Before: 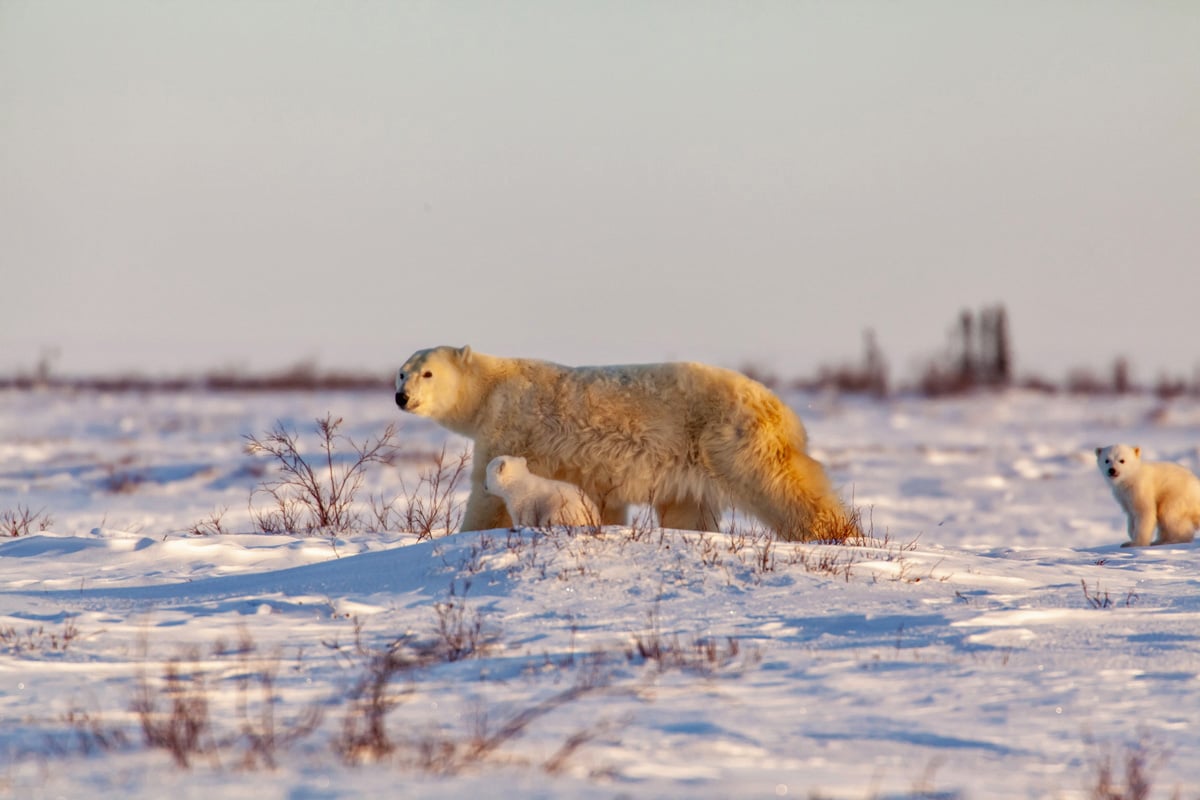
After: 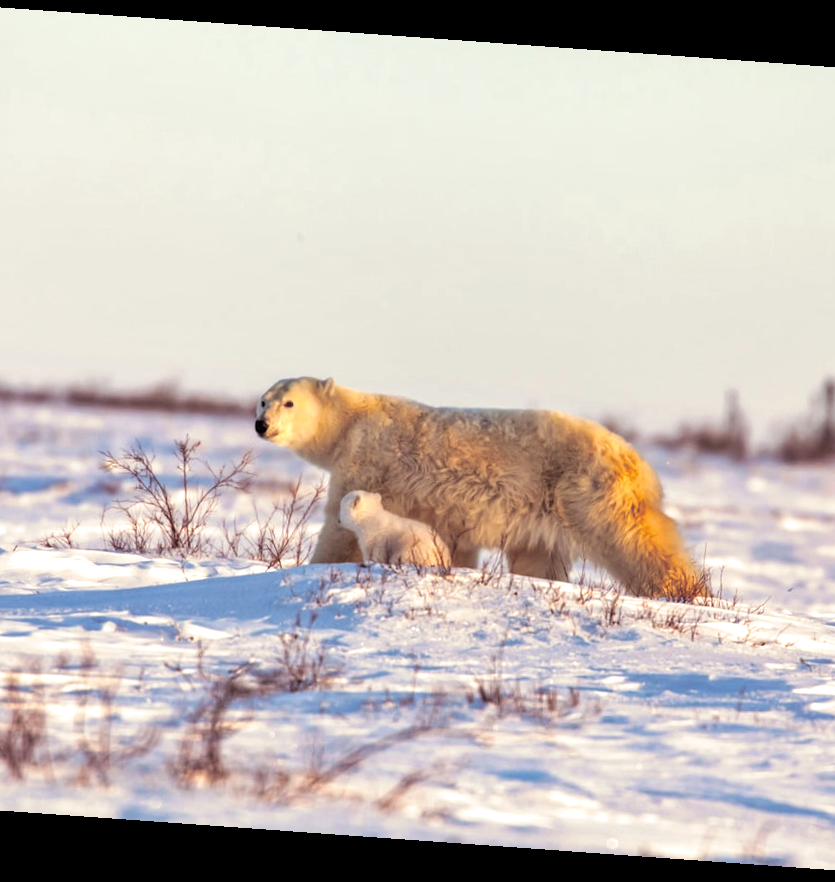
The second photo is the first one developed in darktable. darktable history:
exposure: exposure 0.564 EV, compensate highlight preservation false
crop and rotate: left 13.409%, right 19.924%
split-toning: shadows › saturation 0.2
rotate and perspective: rotation 4.1°, automatic cropping off
